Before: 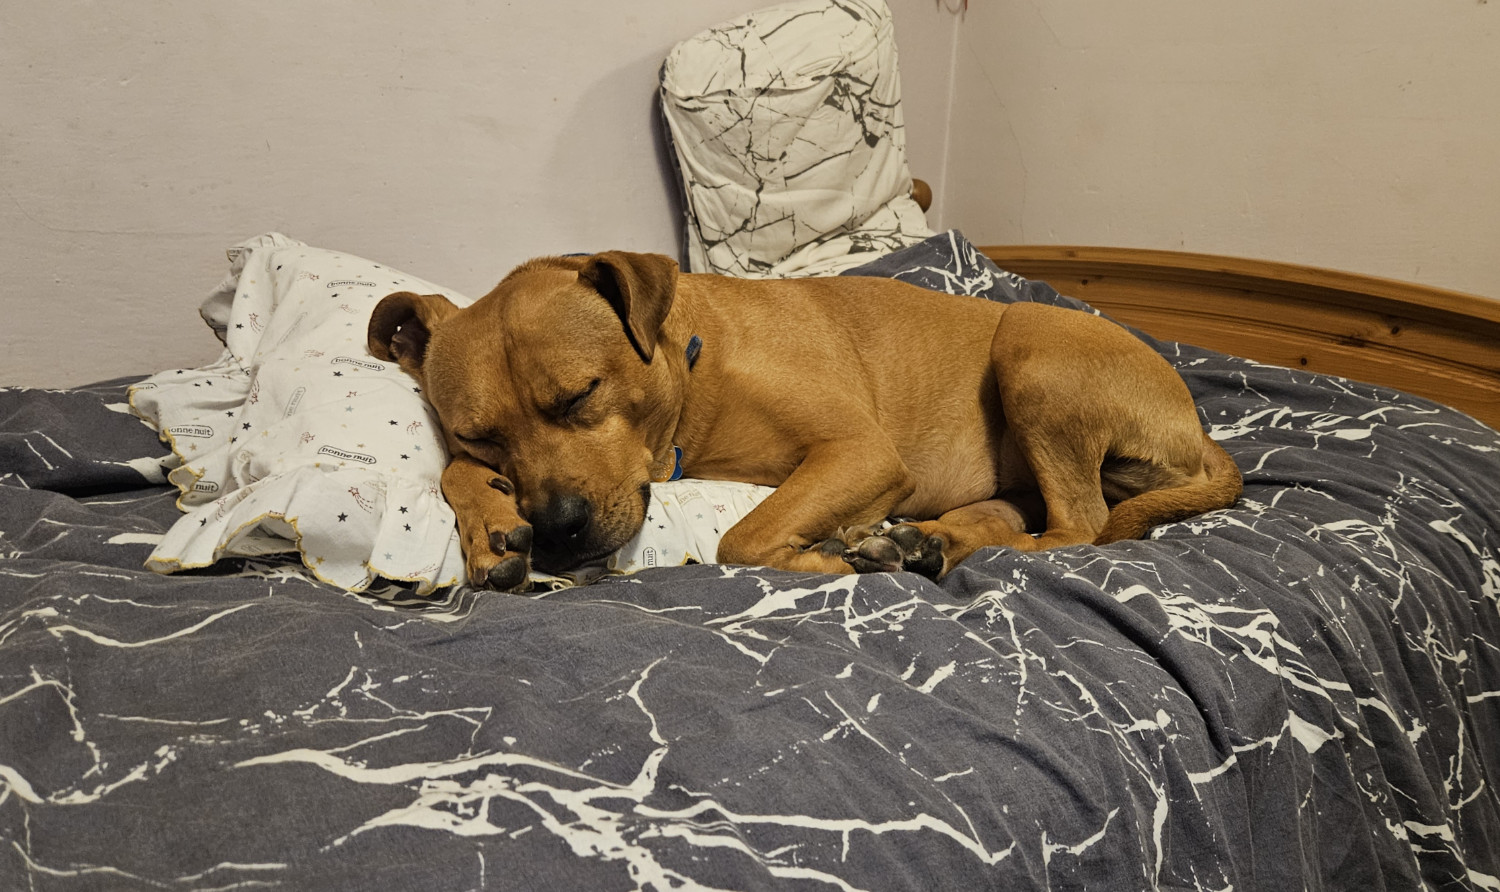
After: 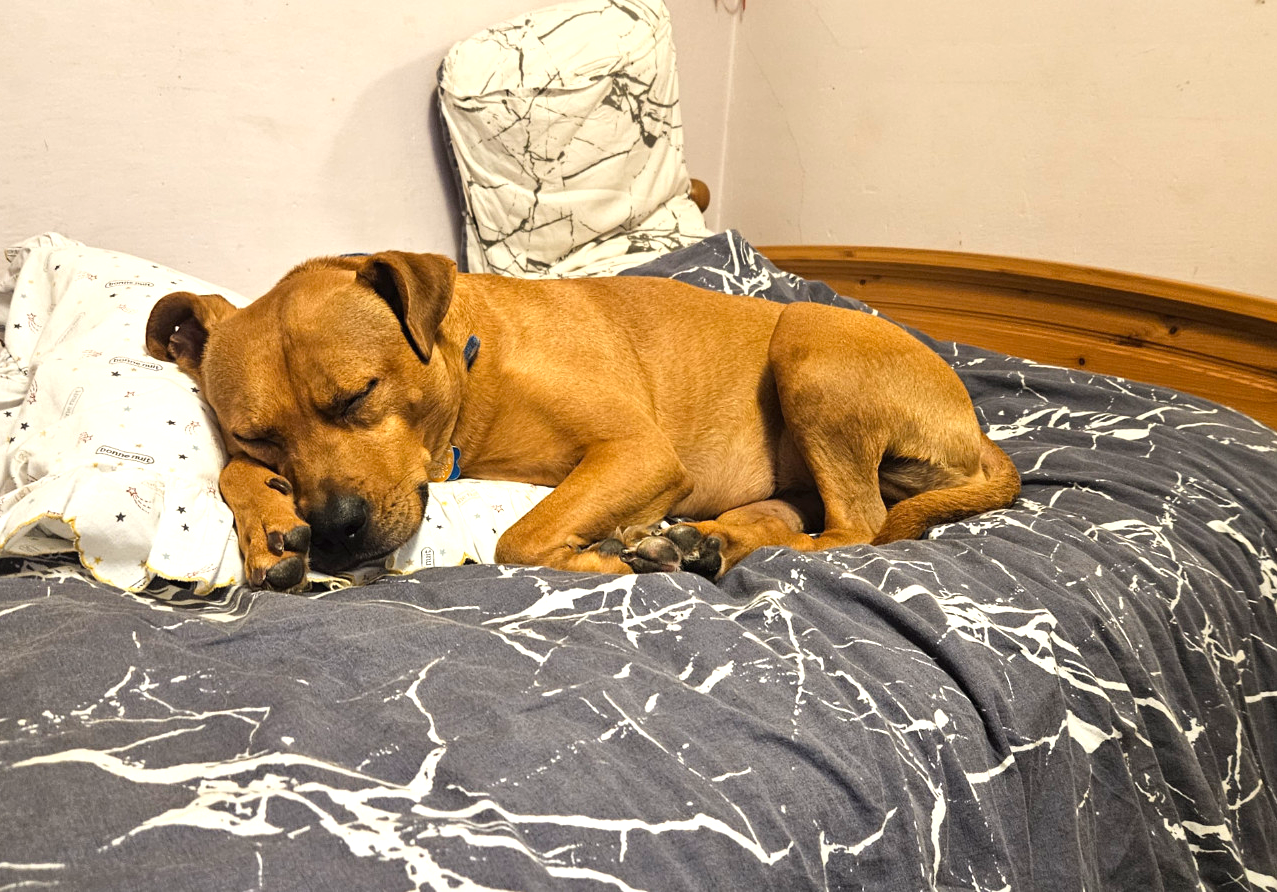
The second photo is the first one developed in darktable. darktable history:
crop and rotate: left 14.813%
exposure: black level correction 0, exposure 0.893 EV, compensate highlight preservation false
